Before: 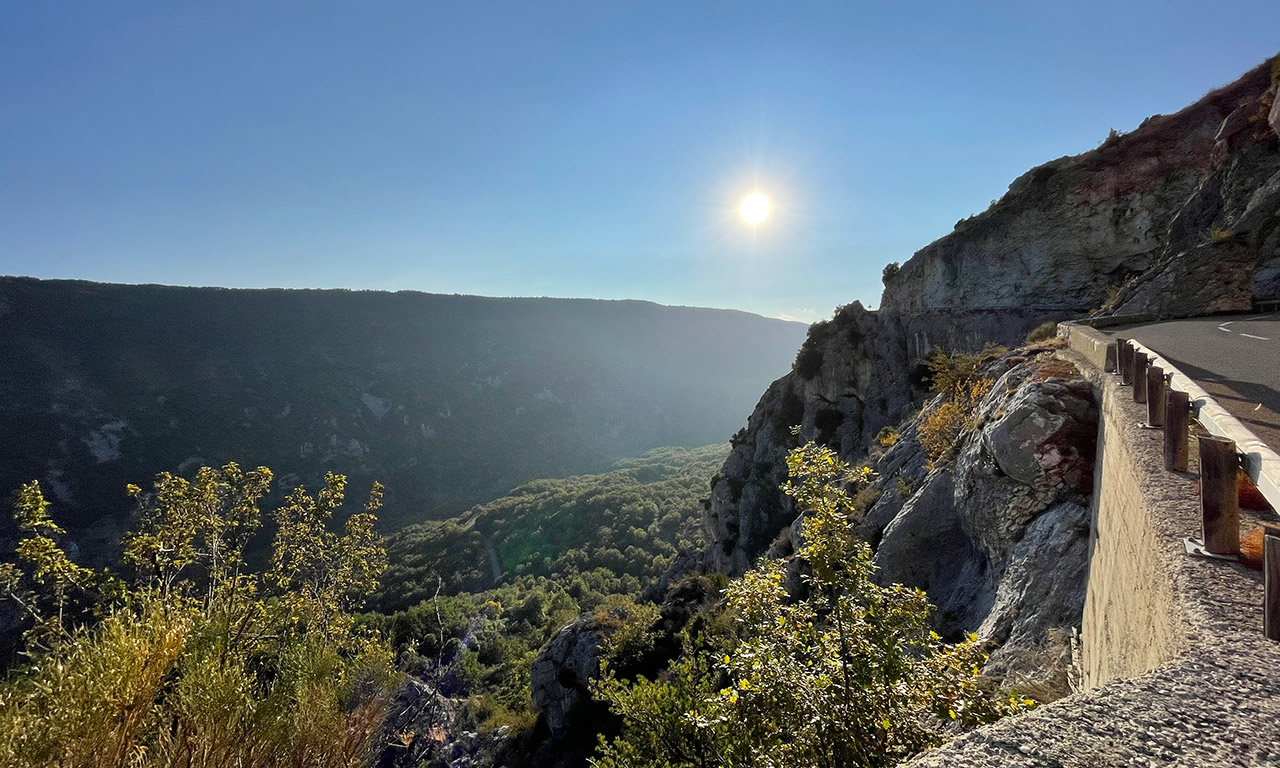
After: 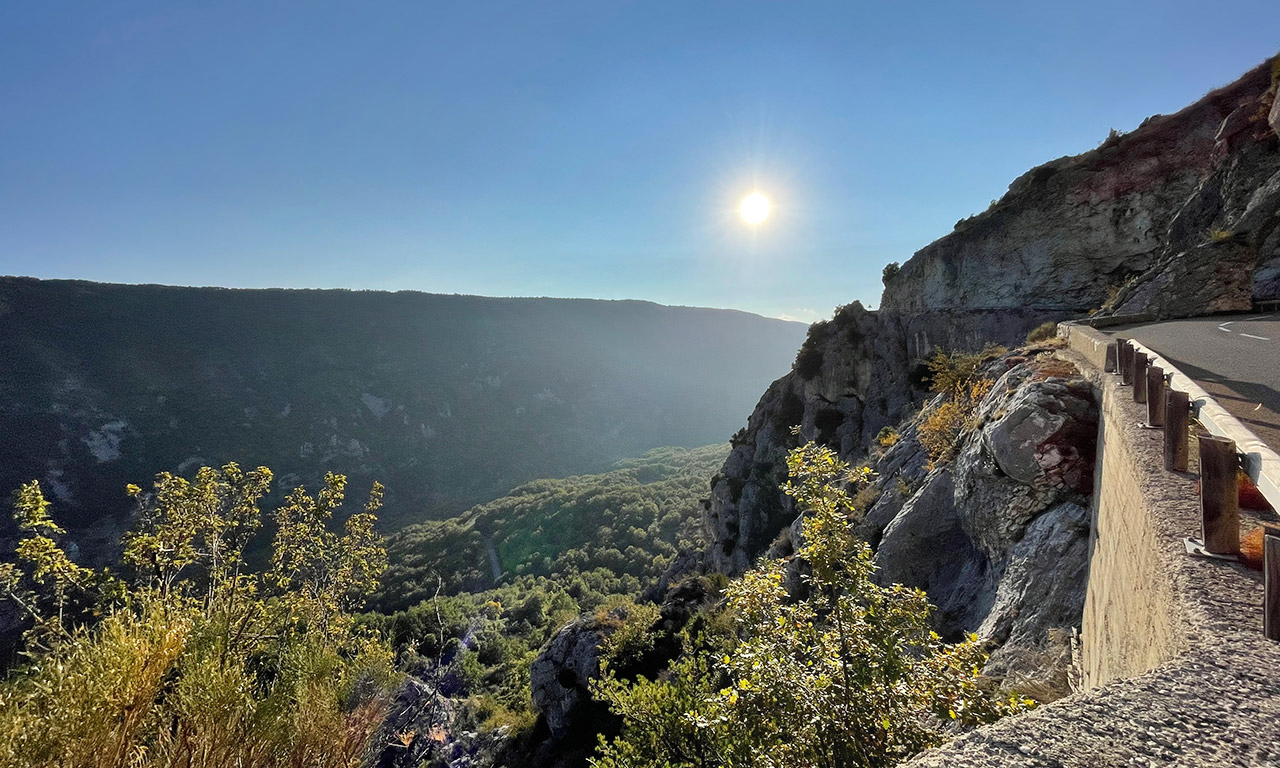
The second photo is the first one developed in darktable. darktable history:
bloom: size 9%, threshold 100%, strength 7%
shadows and highlights: low approximation 0.01, soften with gaussian
